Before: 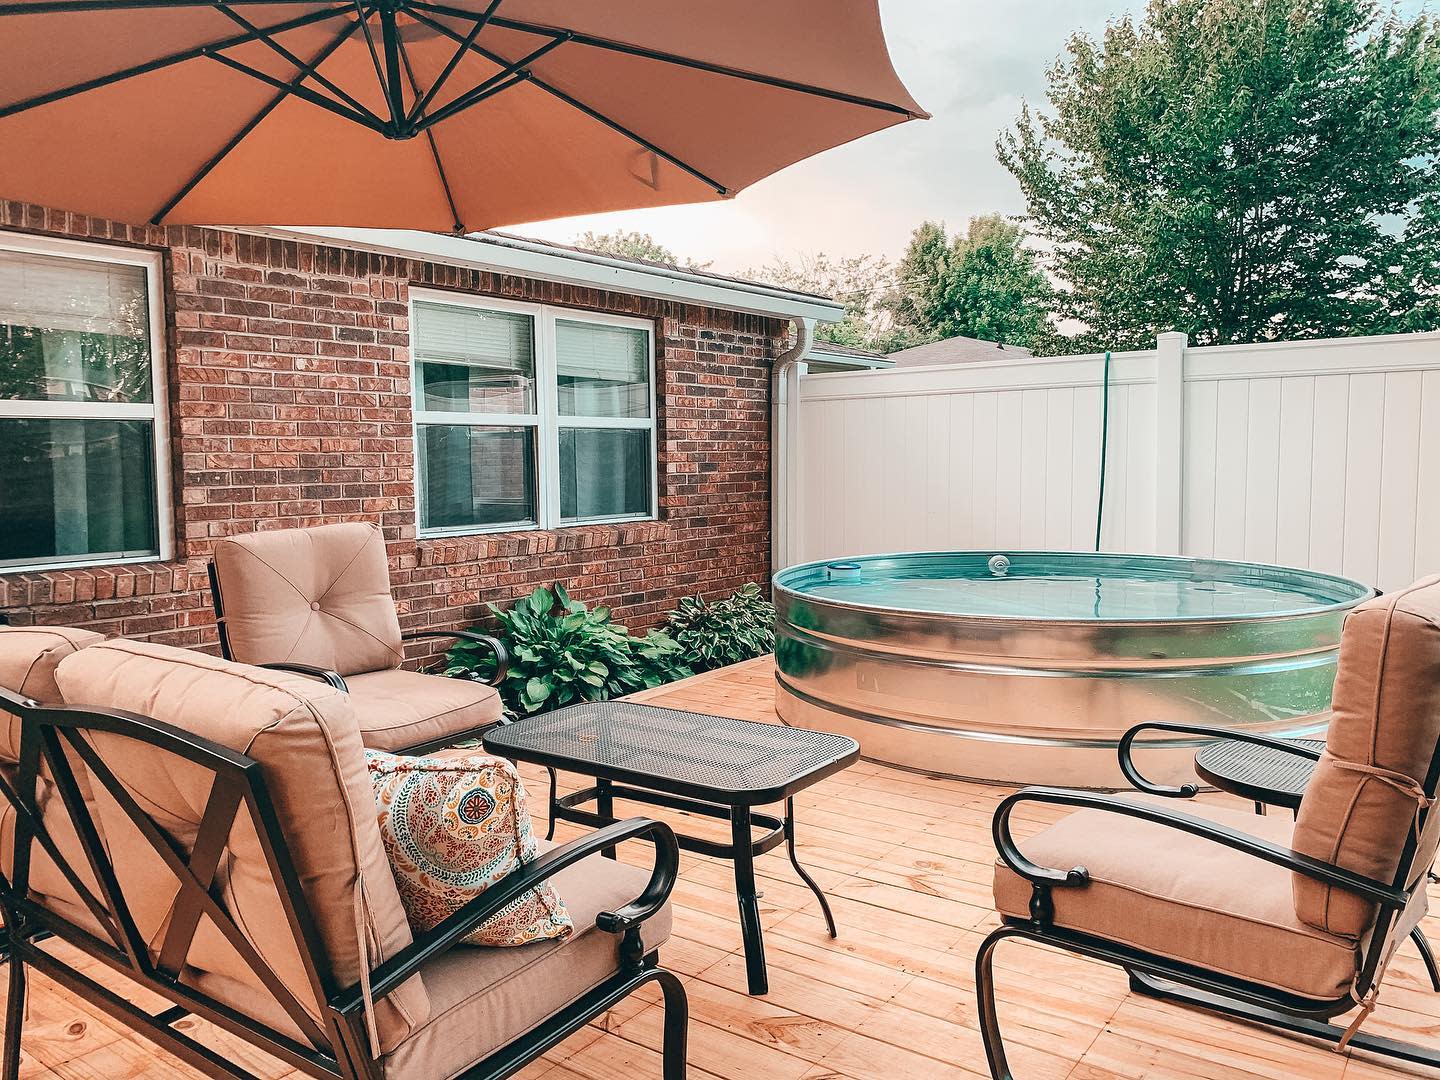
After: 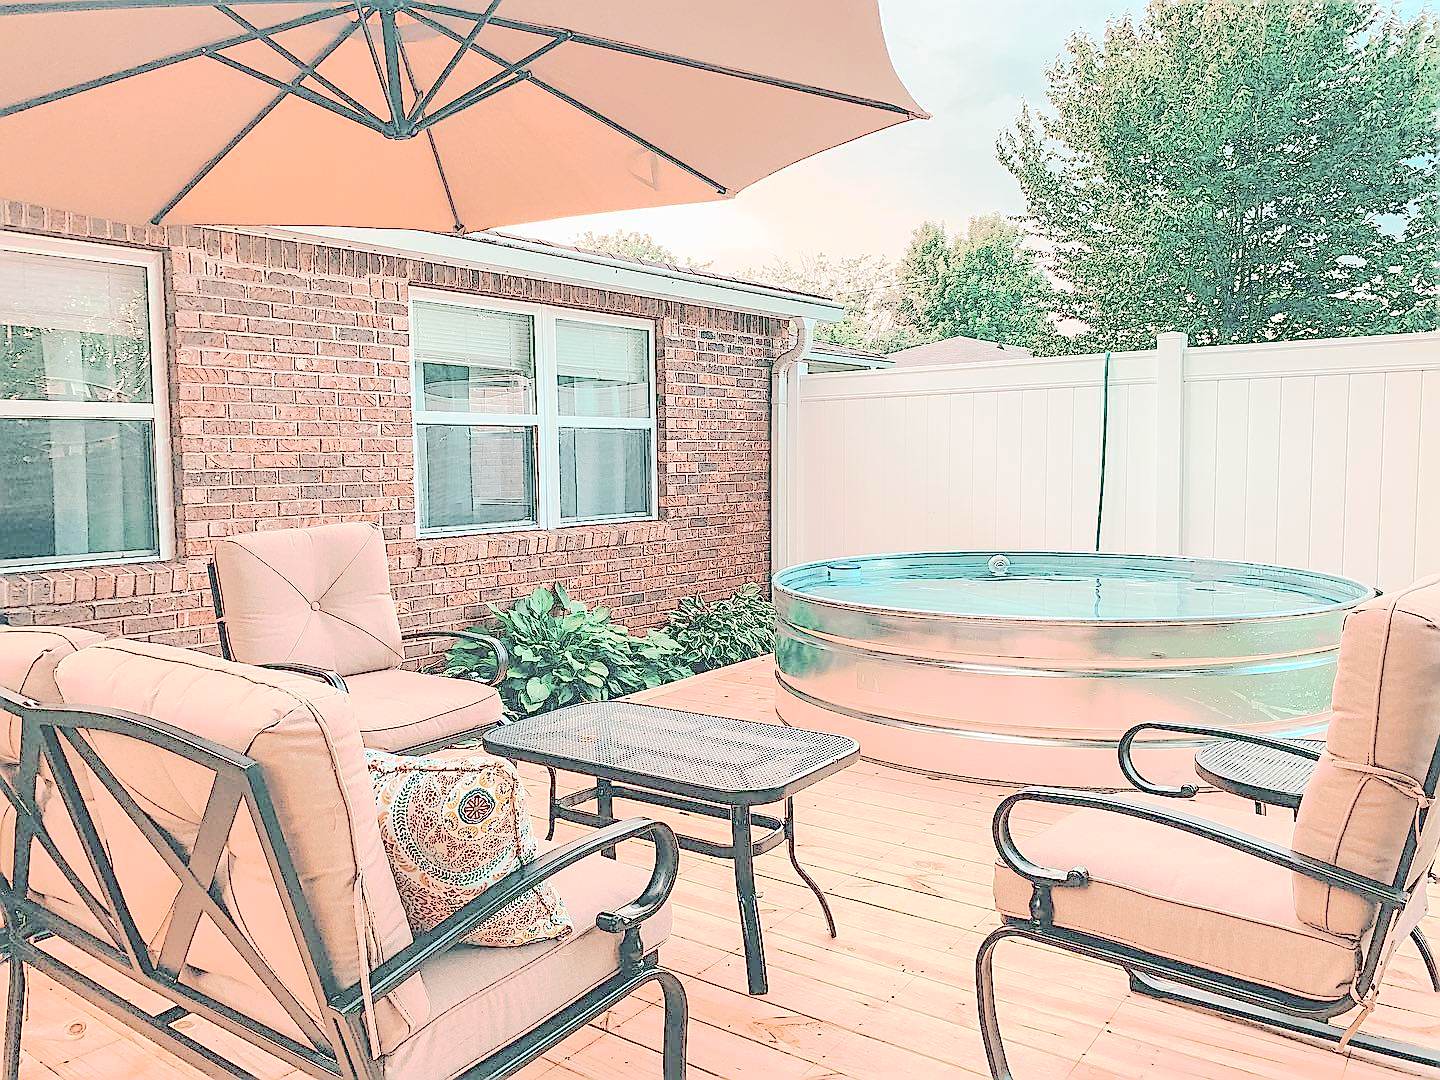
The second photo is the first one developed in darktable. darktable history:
contrast brightness saturation: brightness 0.986
sharpen: radius 1.427, amount 1.232, threshold 0.803
tone curve: curves: ch0 [(0, 0) (0.003, 0.132) (0.011, 0.136) (0.025, 0.14) (0.044, 0.147) (0.069, 0.149) (0.1, 0.156) (0.136, 0.163) (0.177, 0.177) (0.224, 0.2) (0.277, 0.251) (0.335, 0.311) (0.399, 0.387) (0.468, 0.487) (0.543, 0.585) (0.623, 0.675) (0.709, 0.742) (0.801, 0.81) (0.898, 0.867) (1, 1)], preserve colors none
